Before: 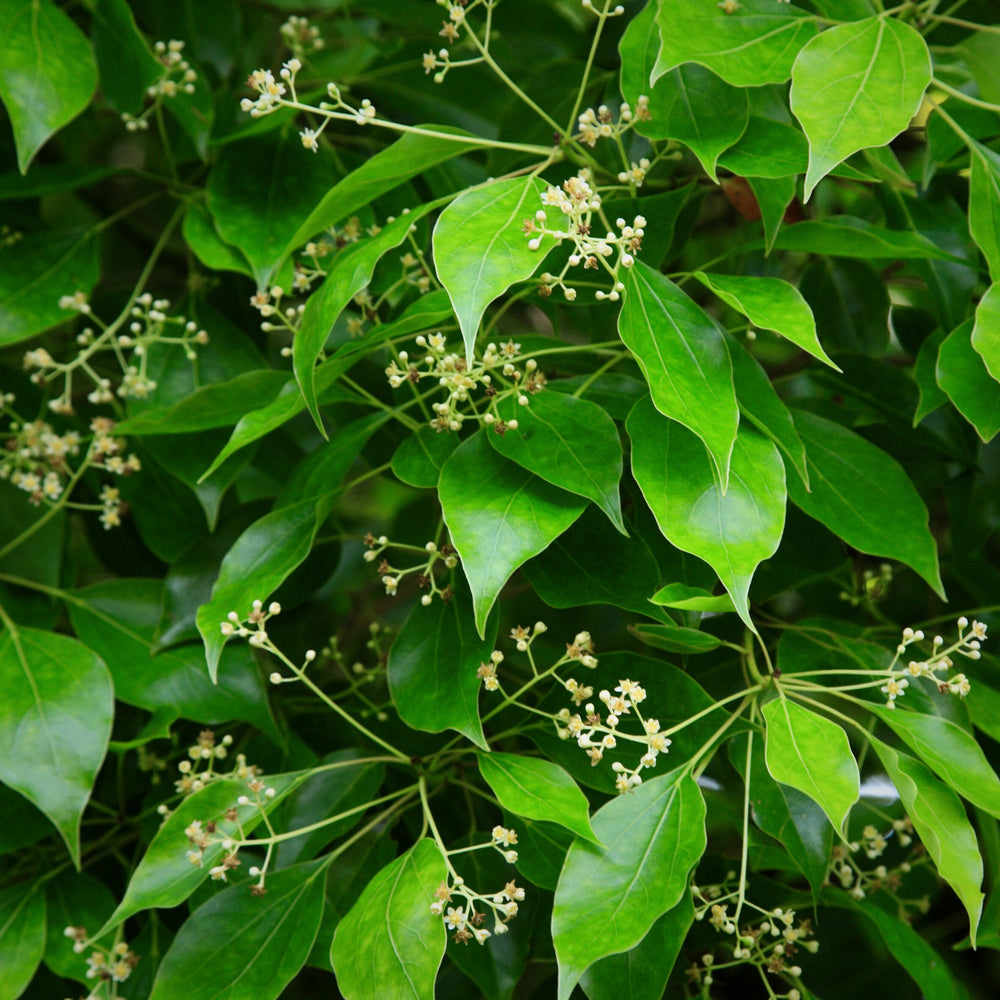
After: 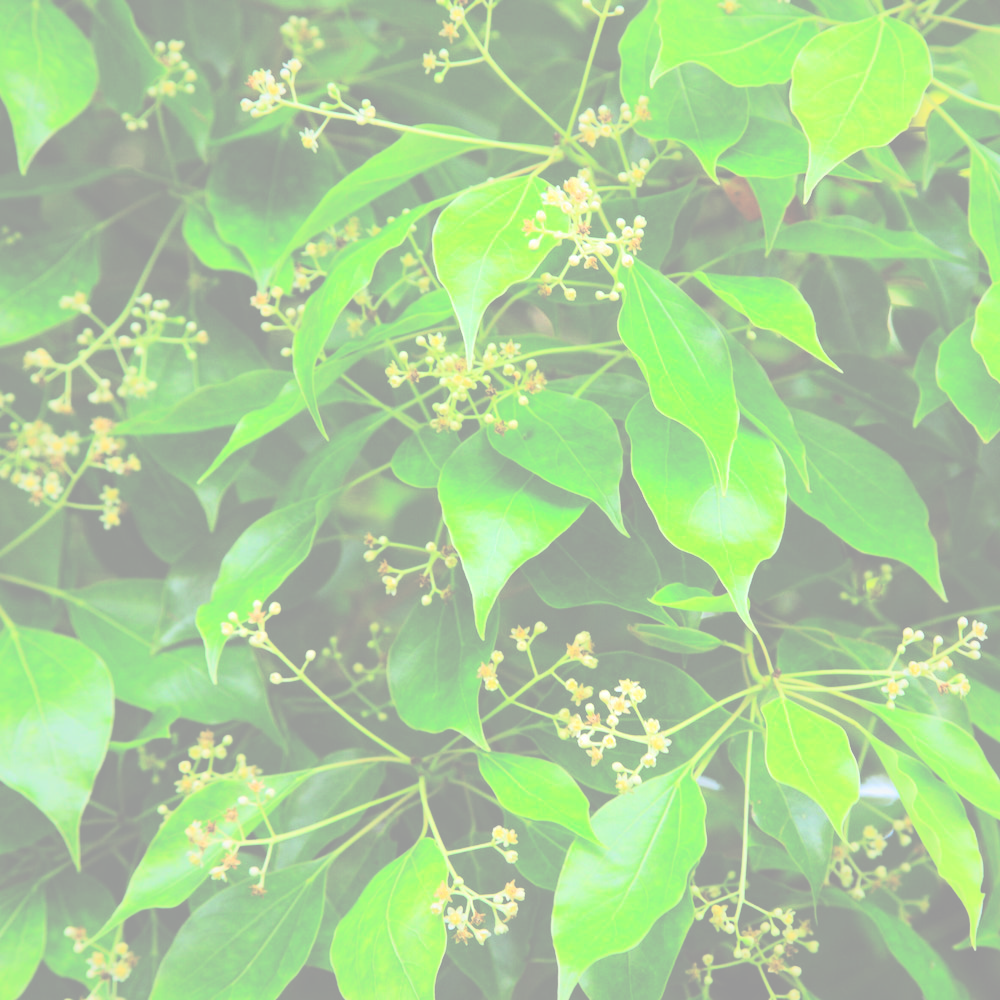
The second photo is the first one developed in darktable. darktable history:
exposure: black level correction -0.086, compensate exposure bias true, compensate highlight preservation false
contrast brightness saturation: contrast 0.14, brightness 0.213
tone equalizer: -7 EV 0.155 EV, -6 EV 0.639 EV, -5 EV 1.14 EV, -4 EV 1.34 EV, -3 EV 1.17 EV, -2 EV 0.6 EV, -1 EV 0.162 EV, edges refinement/feathering 500, mask exposure compensation -1.57 EV, preserve details no
